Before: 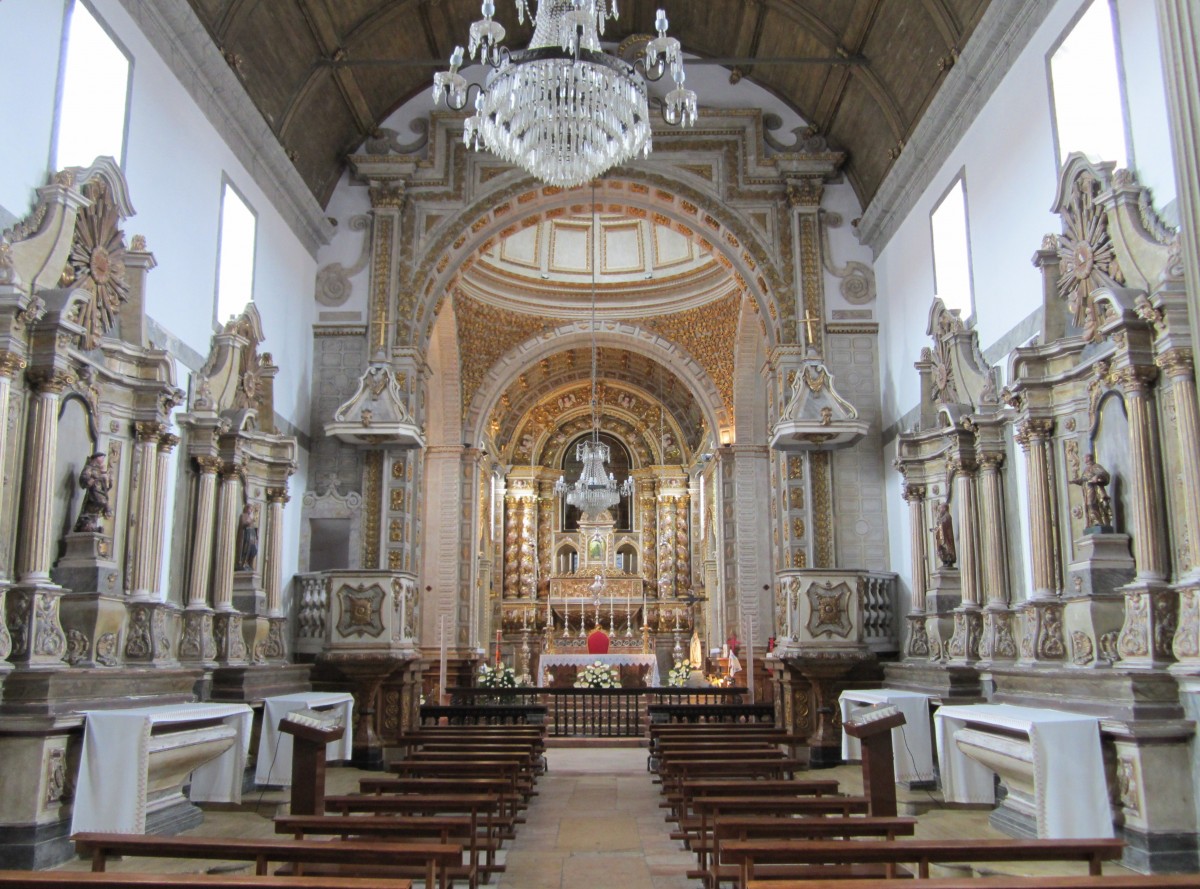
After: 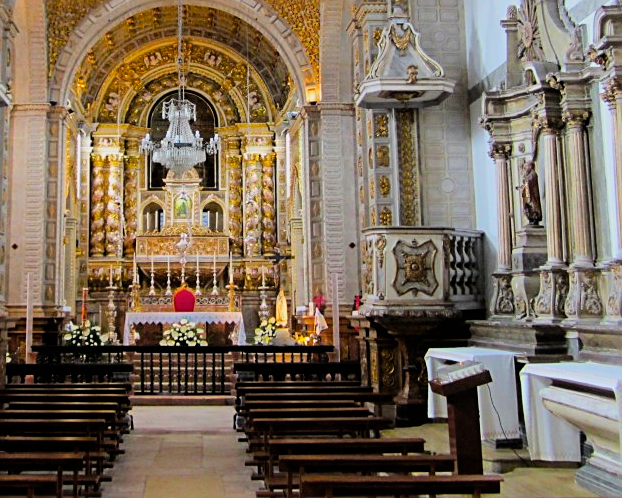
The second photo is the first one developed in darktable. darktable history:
color balance rgb: linear chroma grading › global chroma 24.873%, perceptual saturation grading › global saturation 31.31%
crop: left 34.501%, top 38.483%, right 13.64%, bottom 5.206%
shadows and highlights: shadows 13.76, white point adjustment 1.29, highlights color adjustment 0.129%, soften with gaussian
filmic rgb: black relative exposure -5.08 EV, white relative exposure 4 EV, hardness 2.88, contrast 1.301, color science v6 (2022)
sharpen: on, module defaults
